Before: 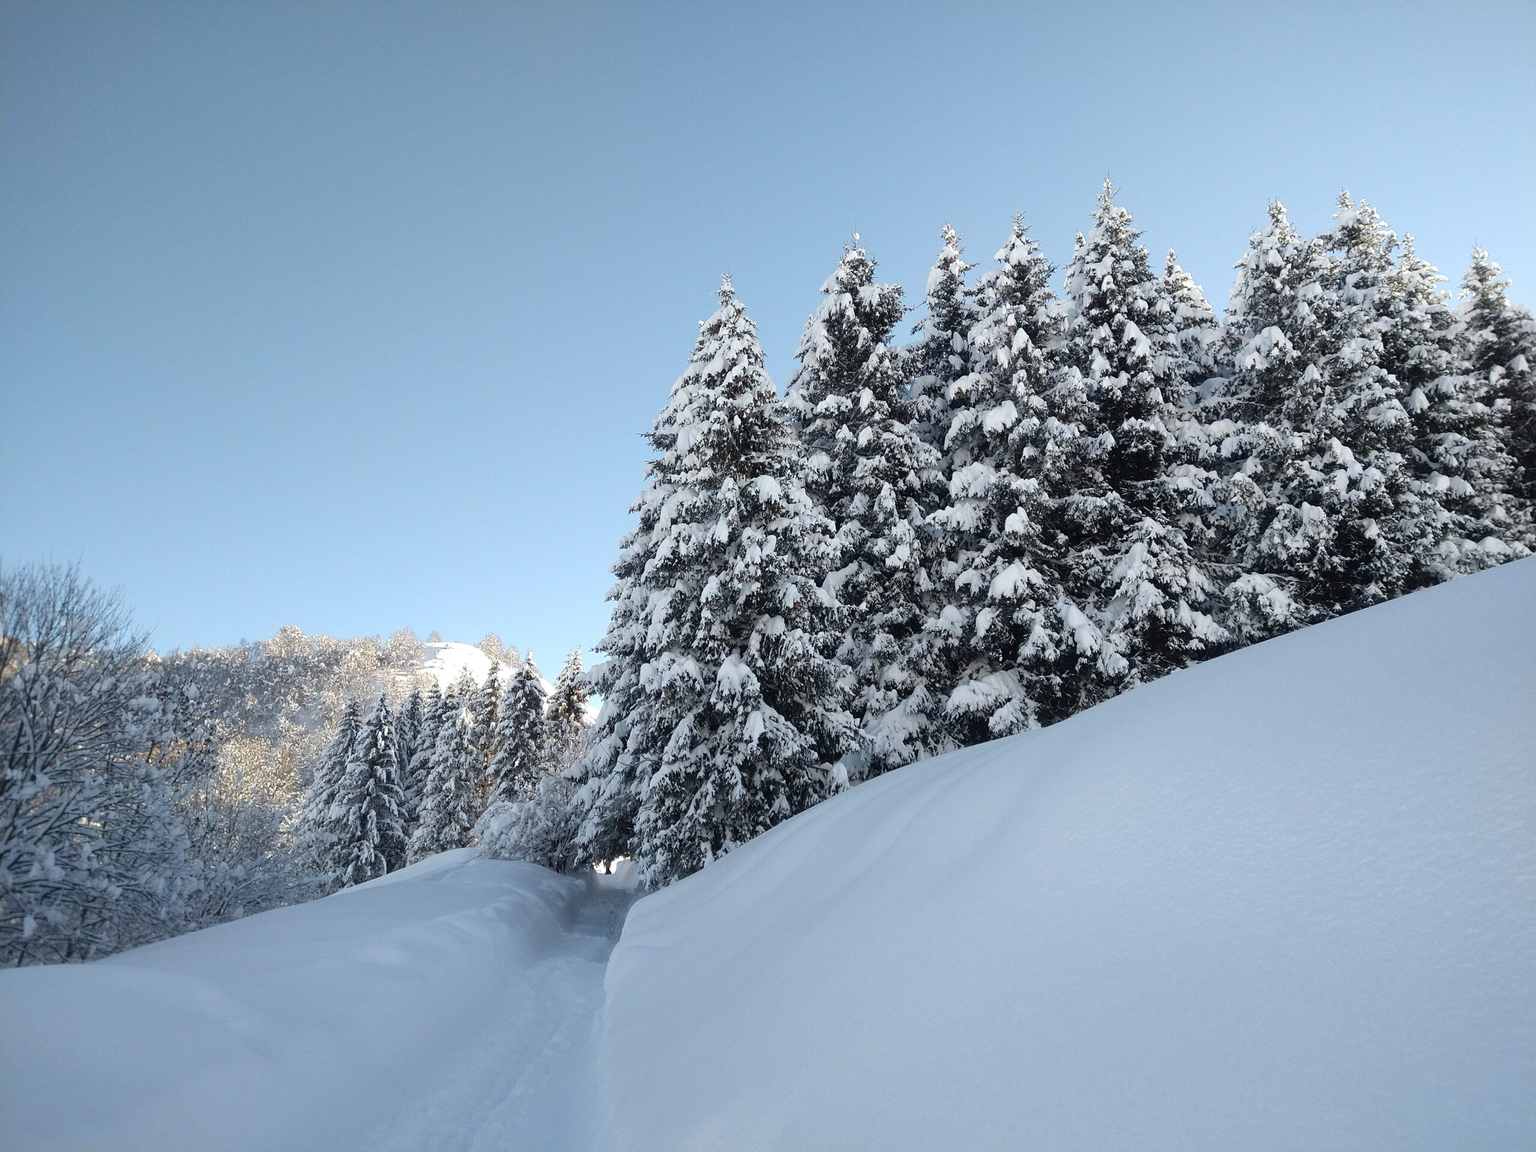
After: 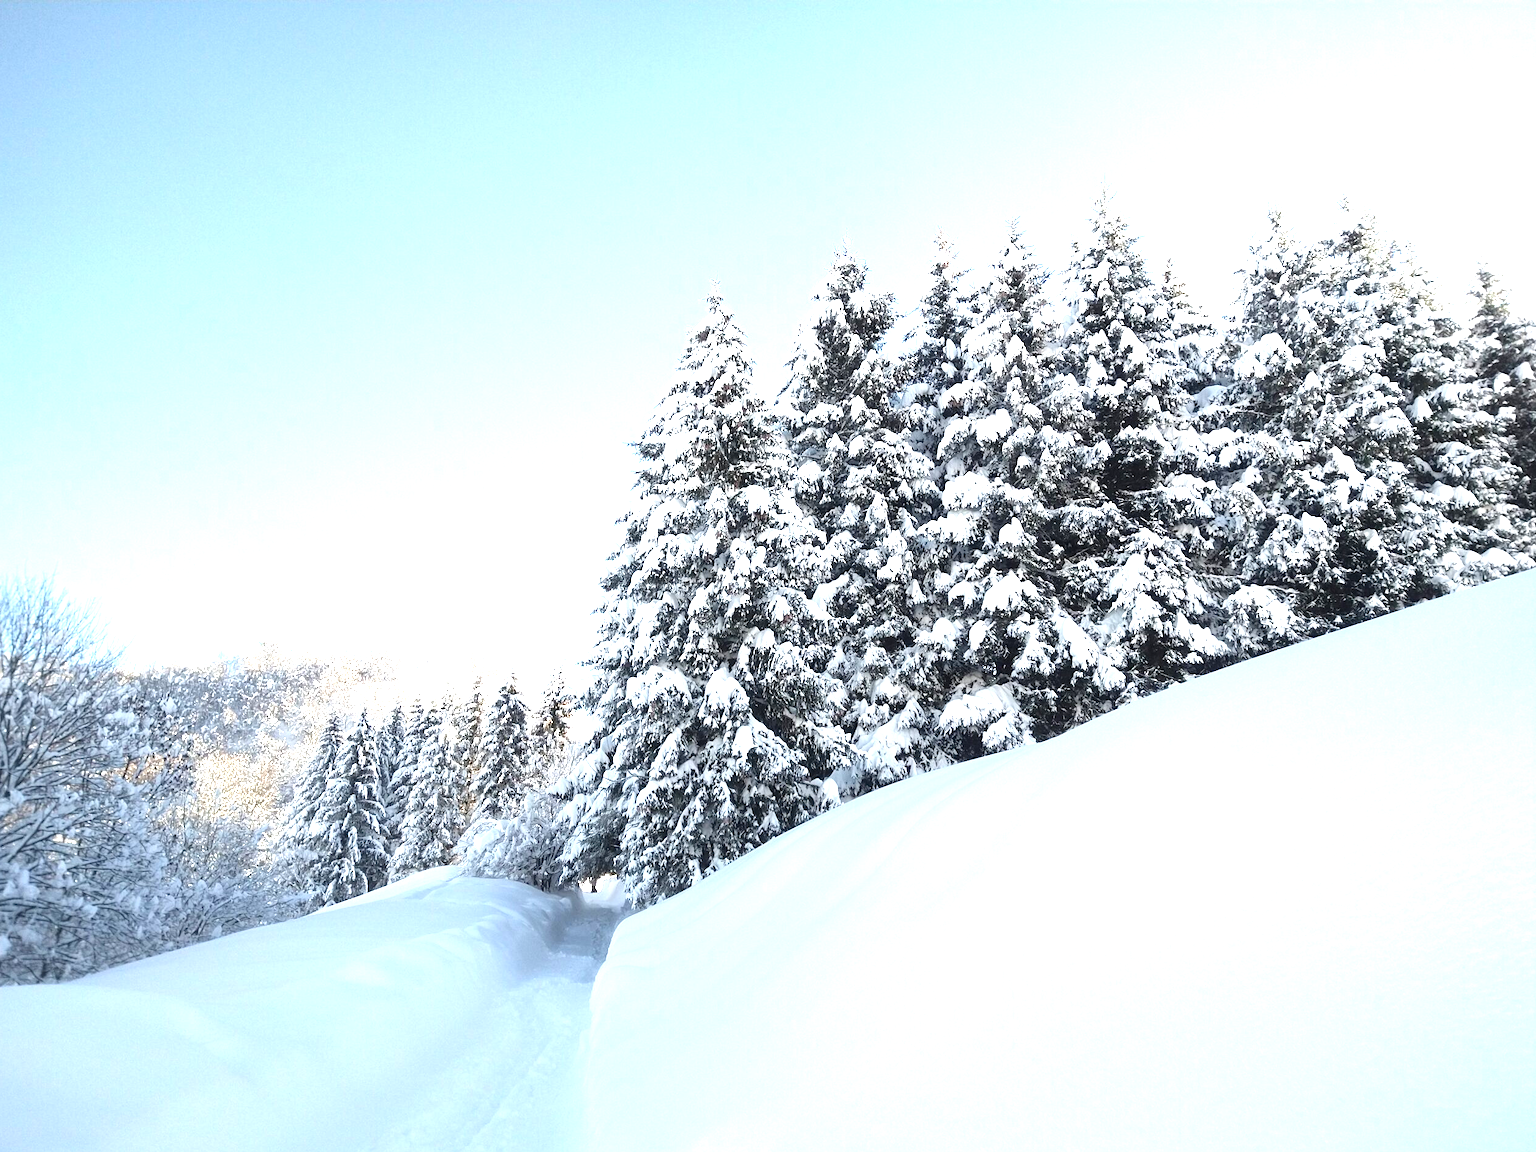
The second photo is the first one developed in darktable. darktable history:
crop: left 1.743%, right 0.268%, bottom 2.011%
exposure: black level correction 0, exposure 1.45 EV, compensate exposure bias true, compensate highlight preservation false
